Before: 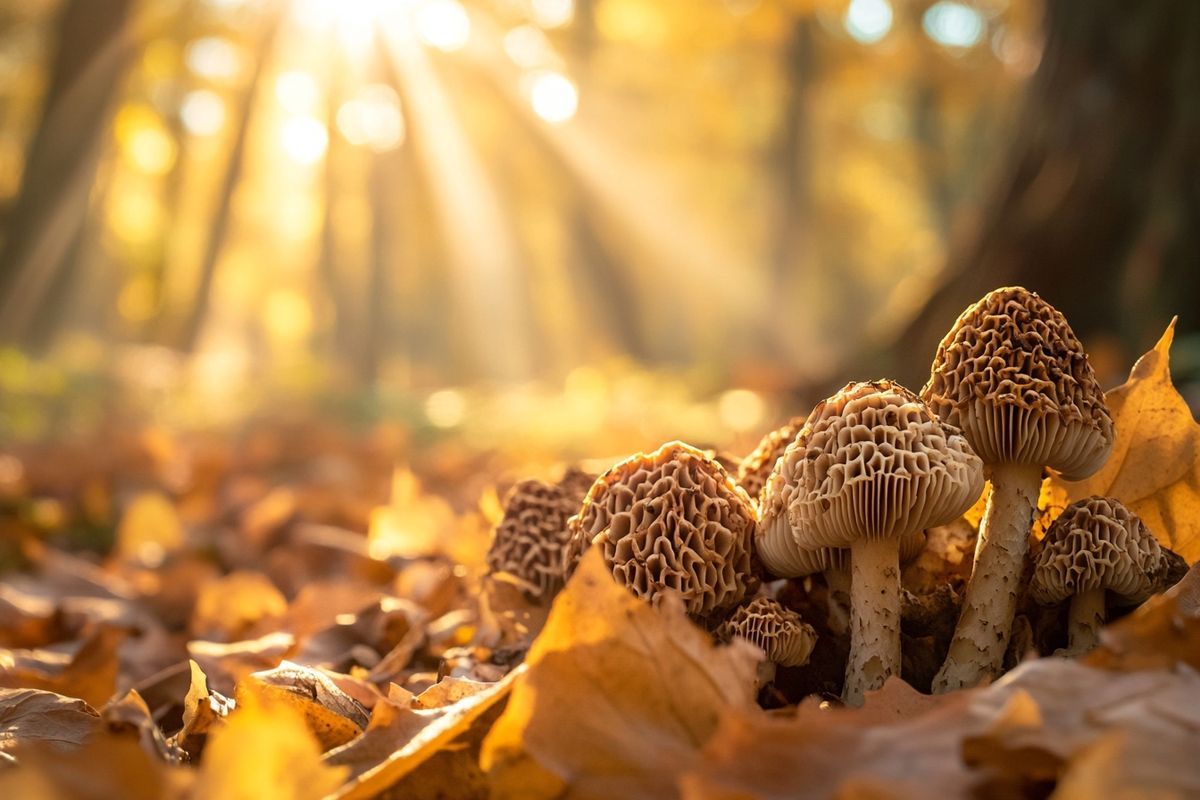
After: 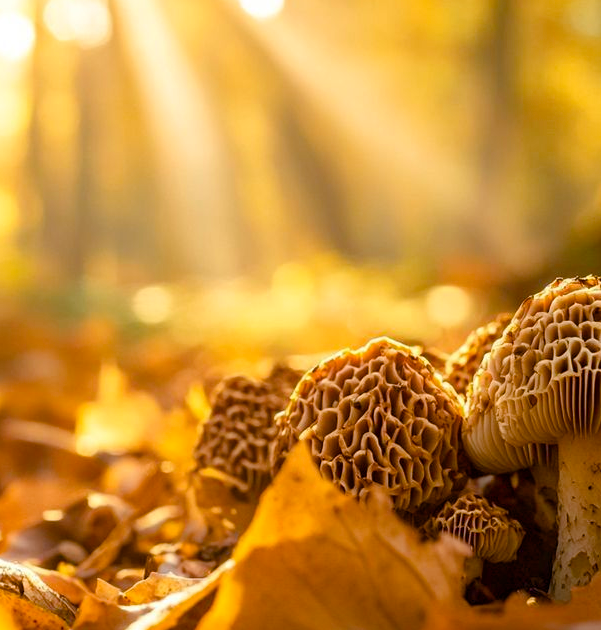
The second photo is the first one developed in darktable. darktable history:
crop and rotate: angle 0.014°, left 24.459%, top 13.109%, right 25.439%, bottom 8.132%
color balance rgb: perceptual saturation grading › global saturation 20%, perceptual saturation grading › highlights -14.357%, perceptual saturation grading › shadows 49.752%, global vibrance 20%
